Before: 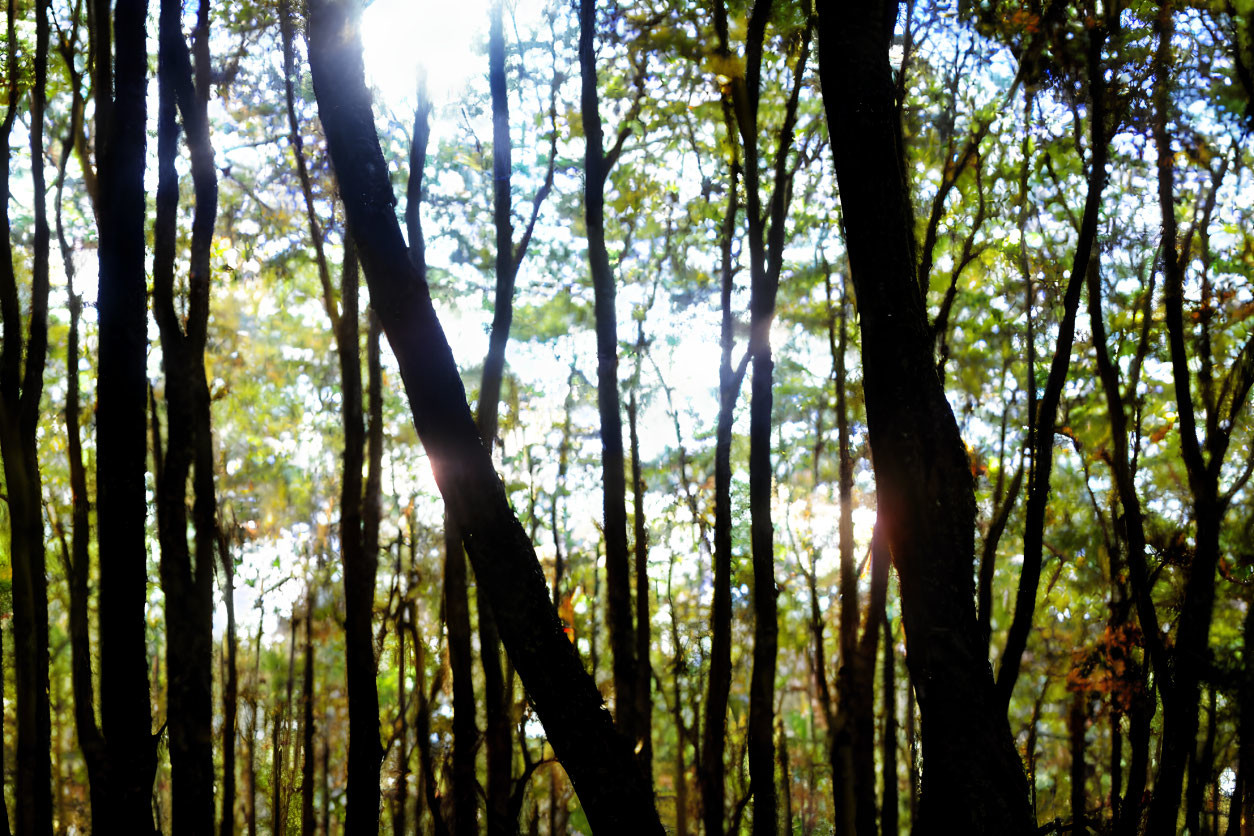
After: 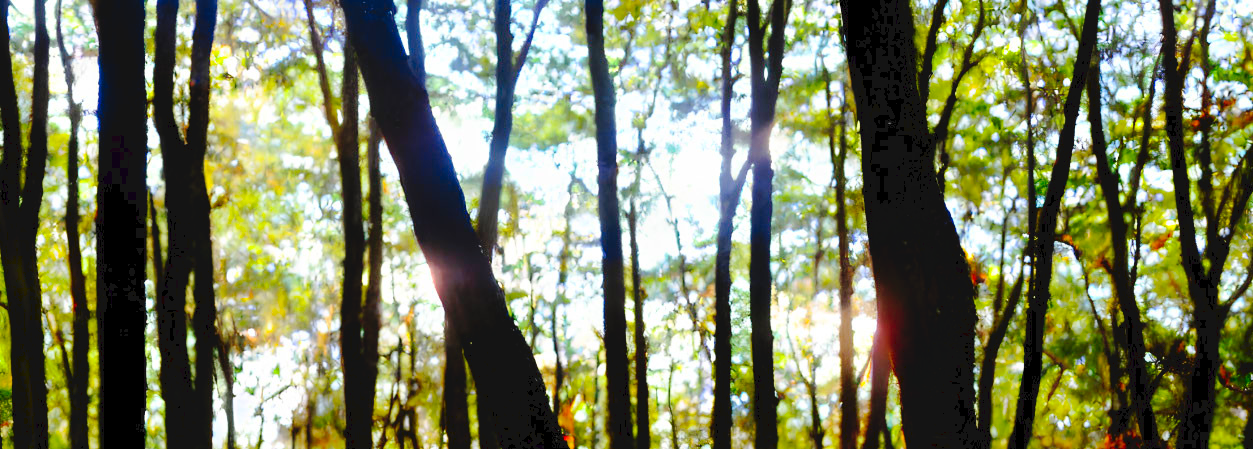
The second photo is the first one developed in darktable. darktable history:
contrast brightness saturation: contrast 0.229, brightness 0.111, saturation 0.287
shadows and highlights: on, module defaults
tone curve: curves: ch0 [(0, 0) (0.003, 0.035) (0.011, 0.035) (0.025, 0.035) (0.044, 0.046) (0.069, 0.063) (0.1, 0.084) (0.136, 0.123) (0.177, 0.174) (0.224, 0.232) (0.277, 0.304) (0.335, 0.387) (0.399, 0.476) (0.468, 0.566) (0.543, 0.639) (0.623, 0.714) (0.709, 0.776) (0.801, 0.851) (0.898, 0.921) (1, 1)], preserve colors none
crop and rotate: top 23.029%, bottom 23.195%
